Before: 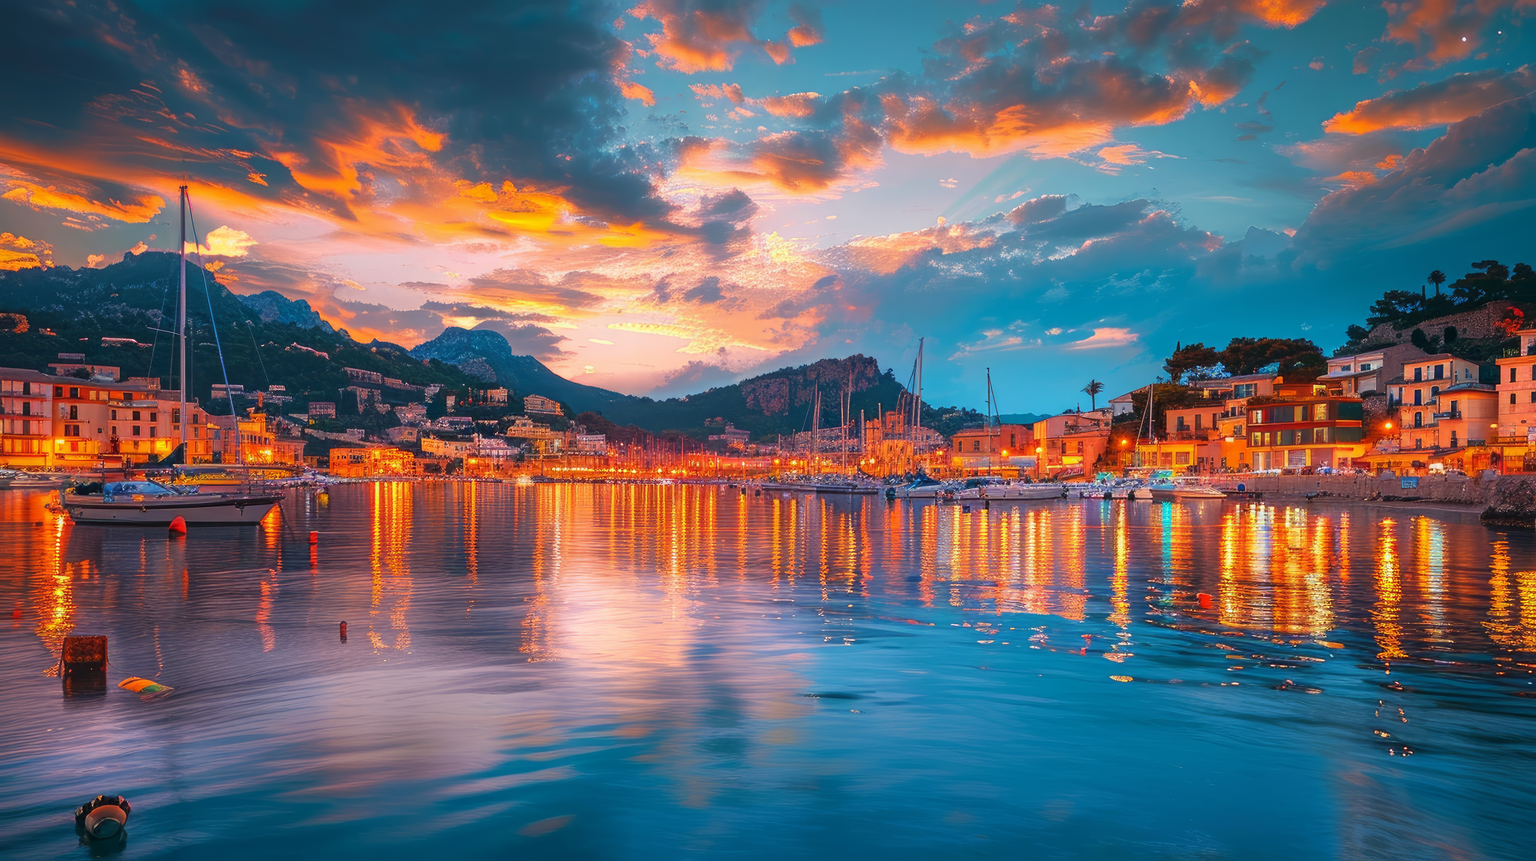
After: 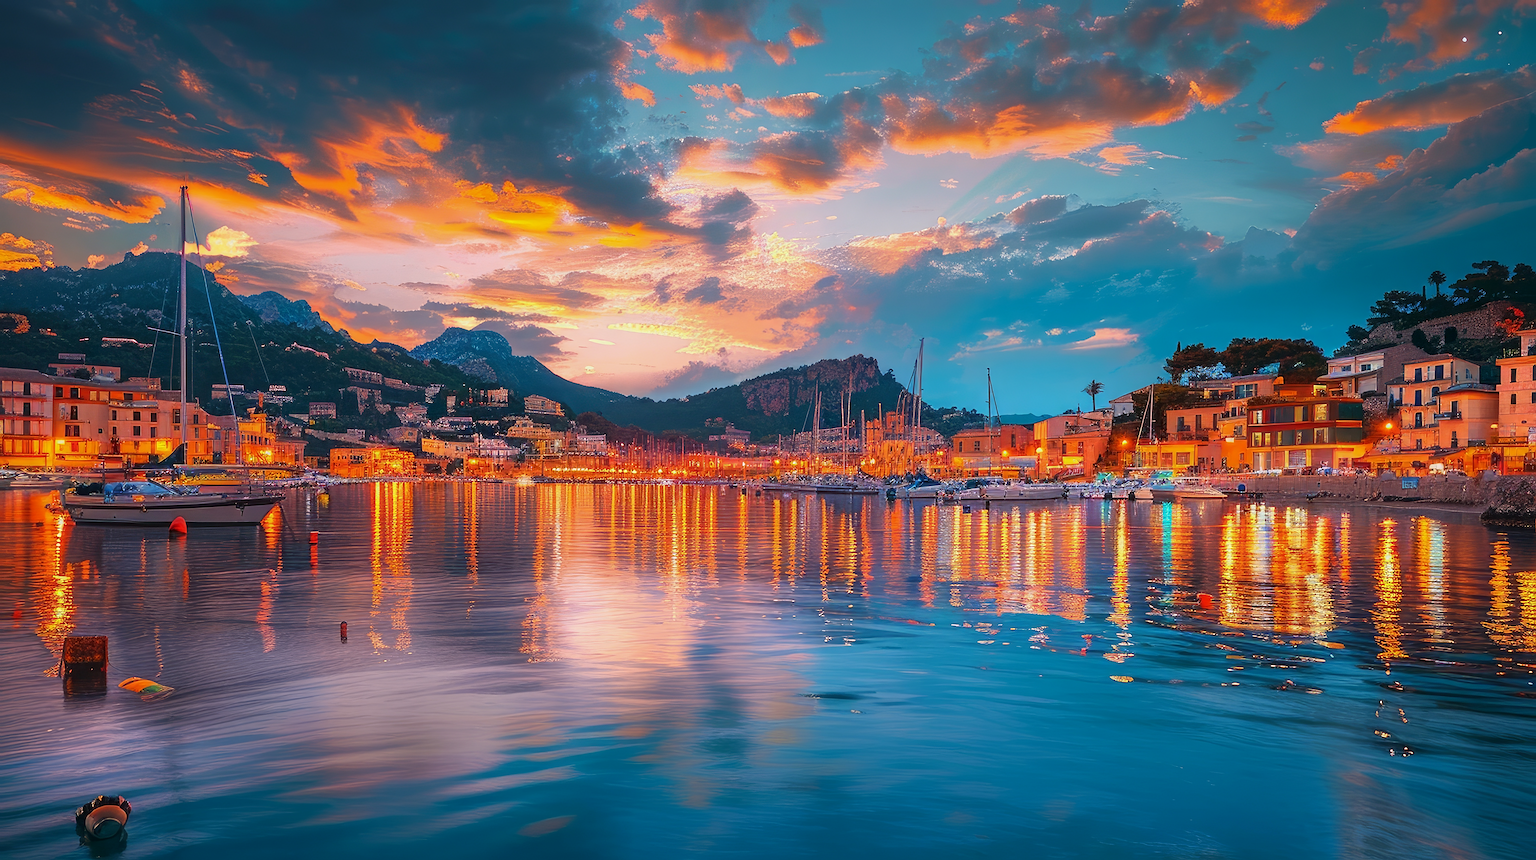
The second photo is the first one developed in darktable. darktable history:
sharpen: radius 4
exposure: black level correction 0.001, exposure -0.125 EV, compensate exposure bias true, compensate highlight preservation false
